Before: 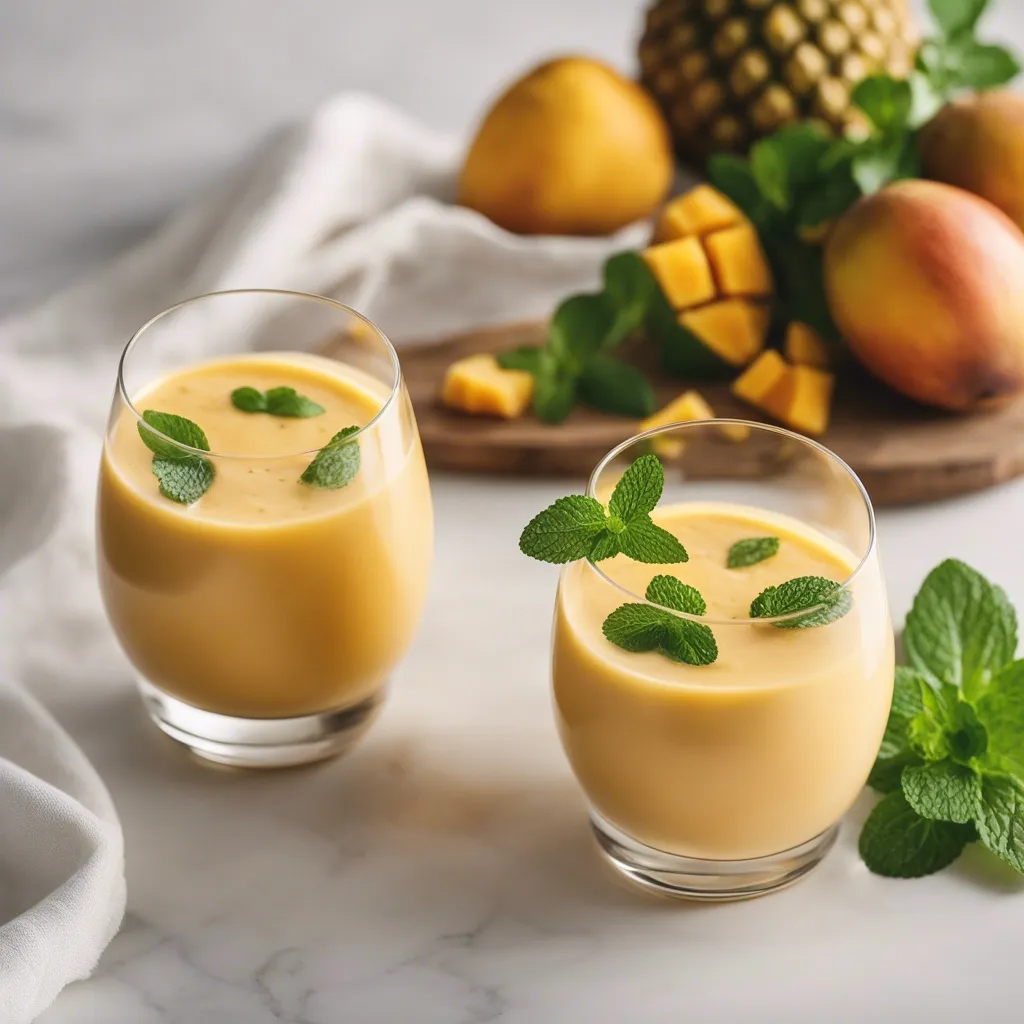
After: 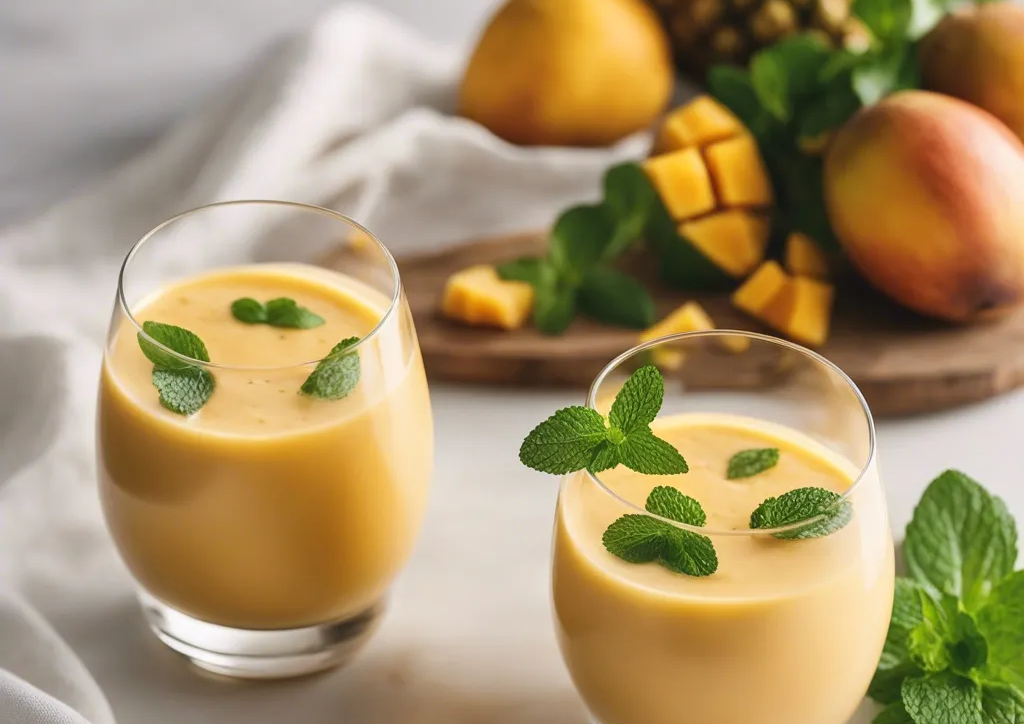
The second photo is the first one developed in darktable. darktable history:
crop and rotate: top 8.749%, bottom 20.527%
tone equalizer: on, module defaults
